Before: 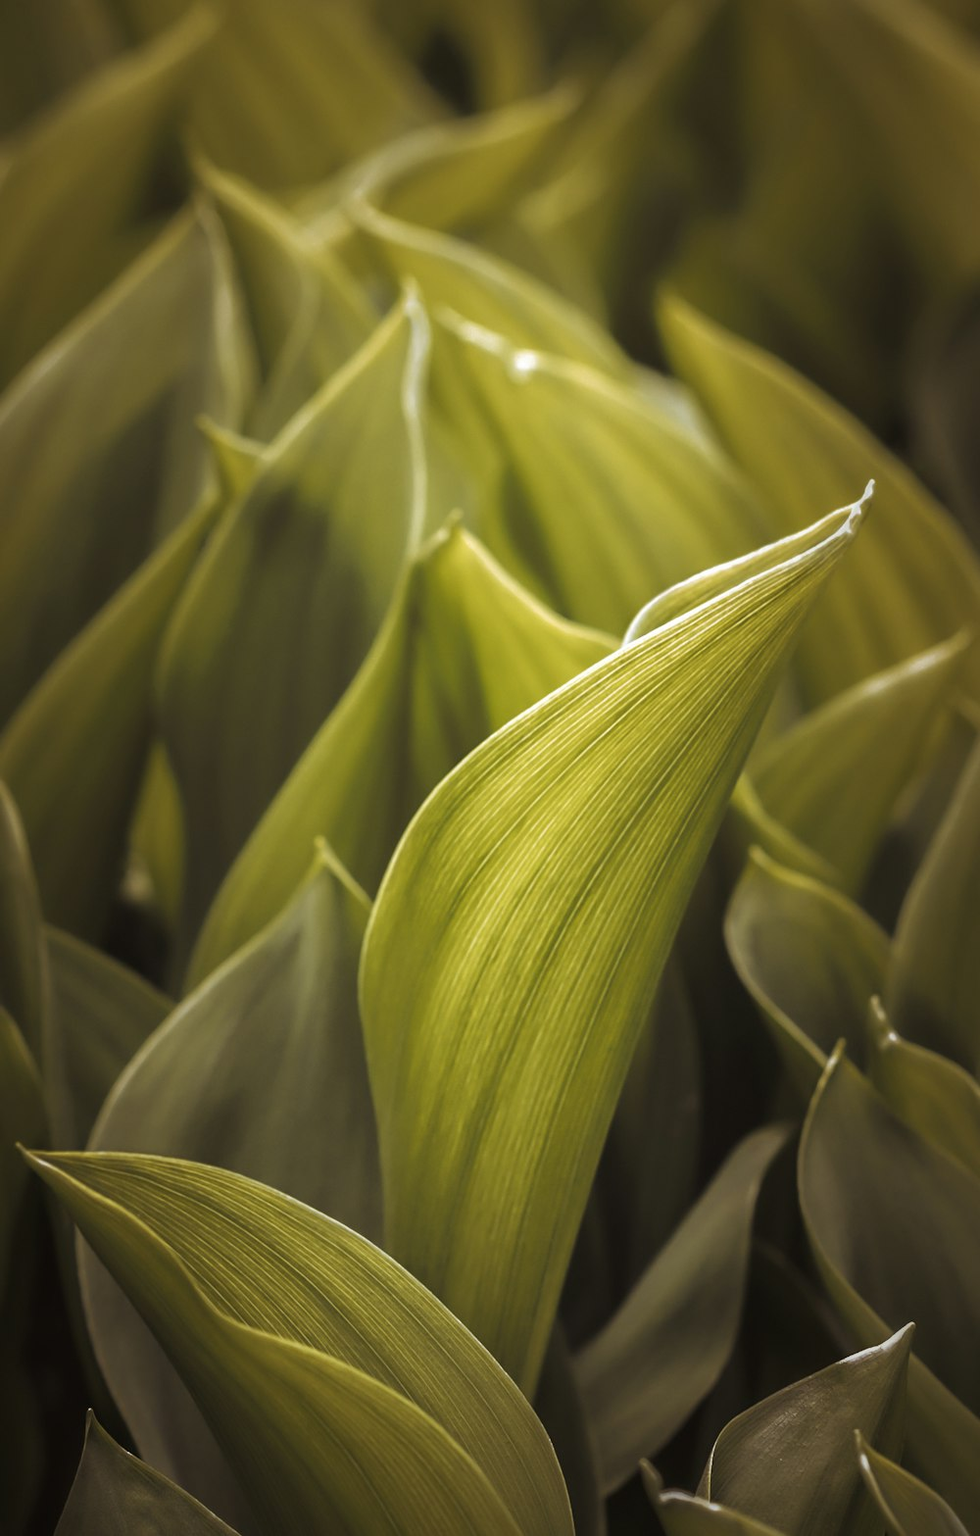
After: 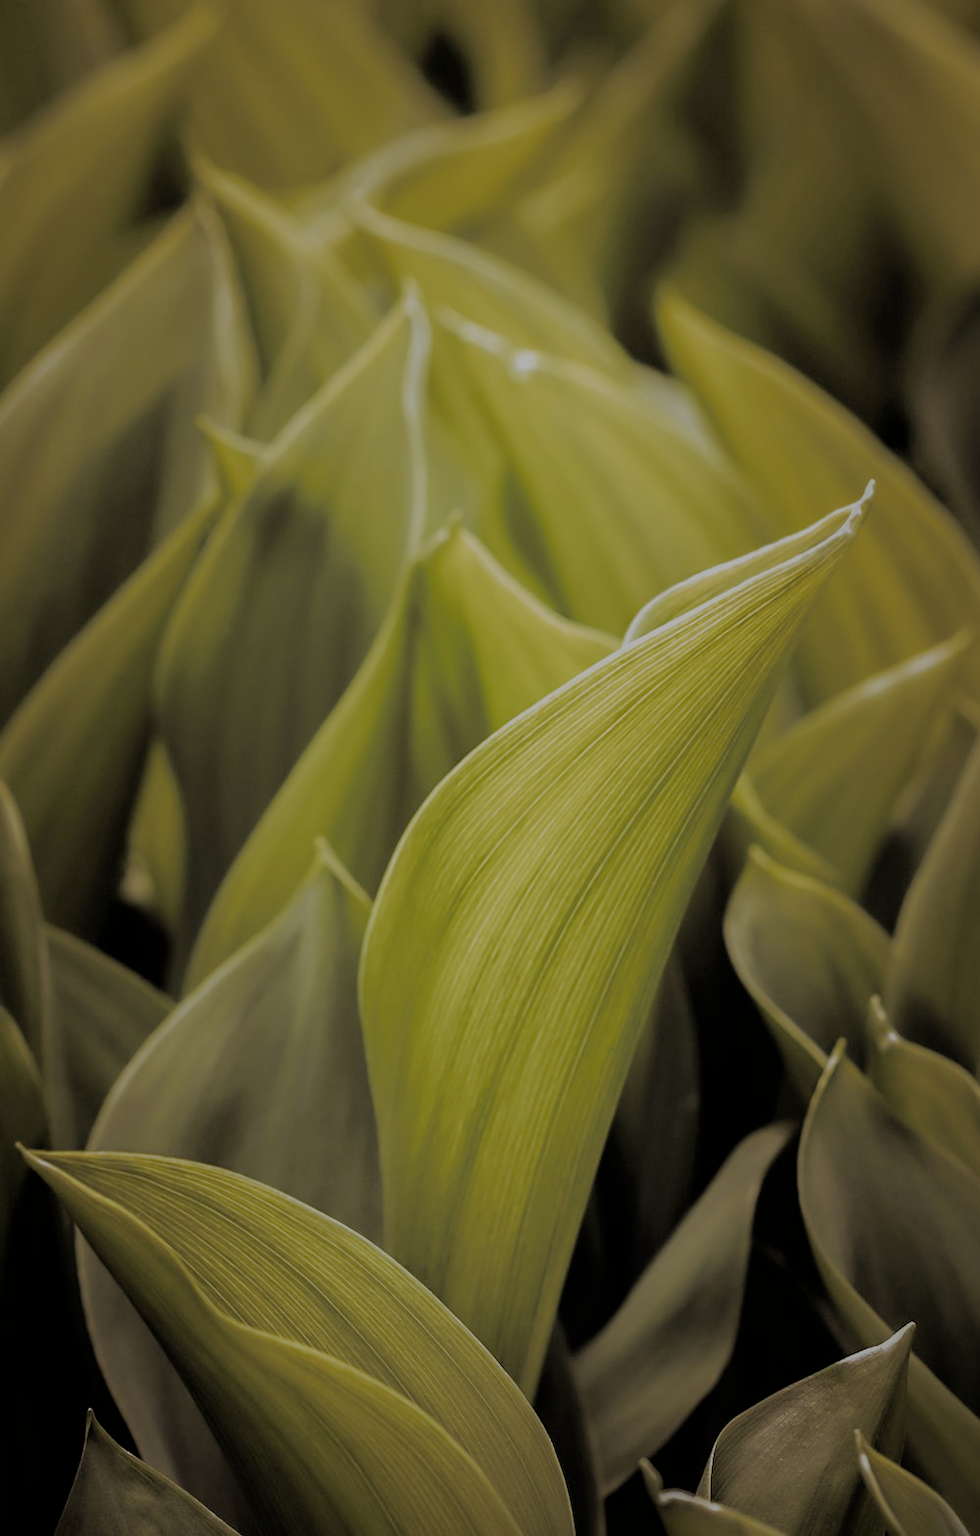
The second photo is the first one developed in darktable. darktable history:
filmic rgb: black relative exposure -4.42 EV, white relative exposure 6.58 EV, hardness 1.85, contrast 0.5
